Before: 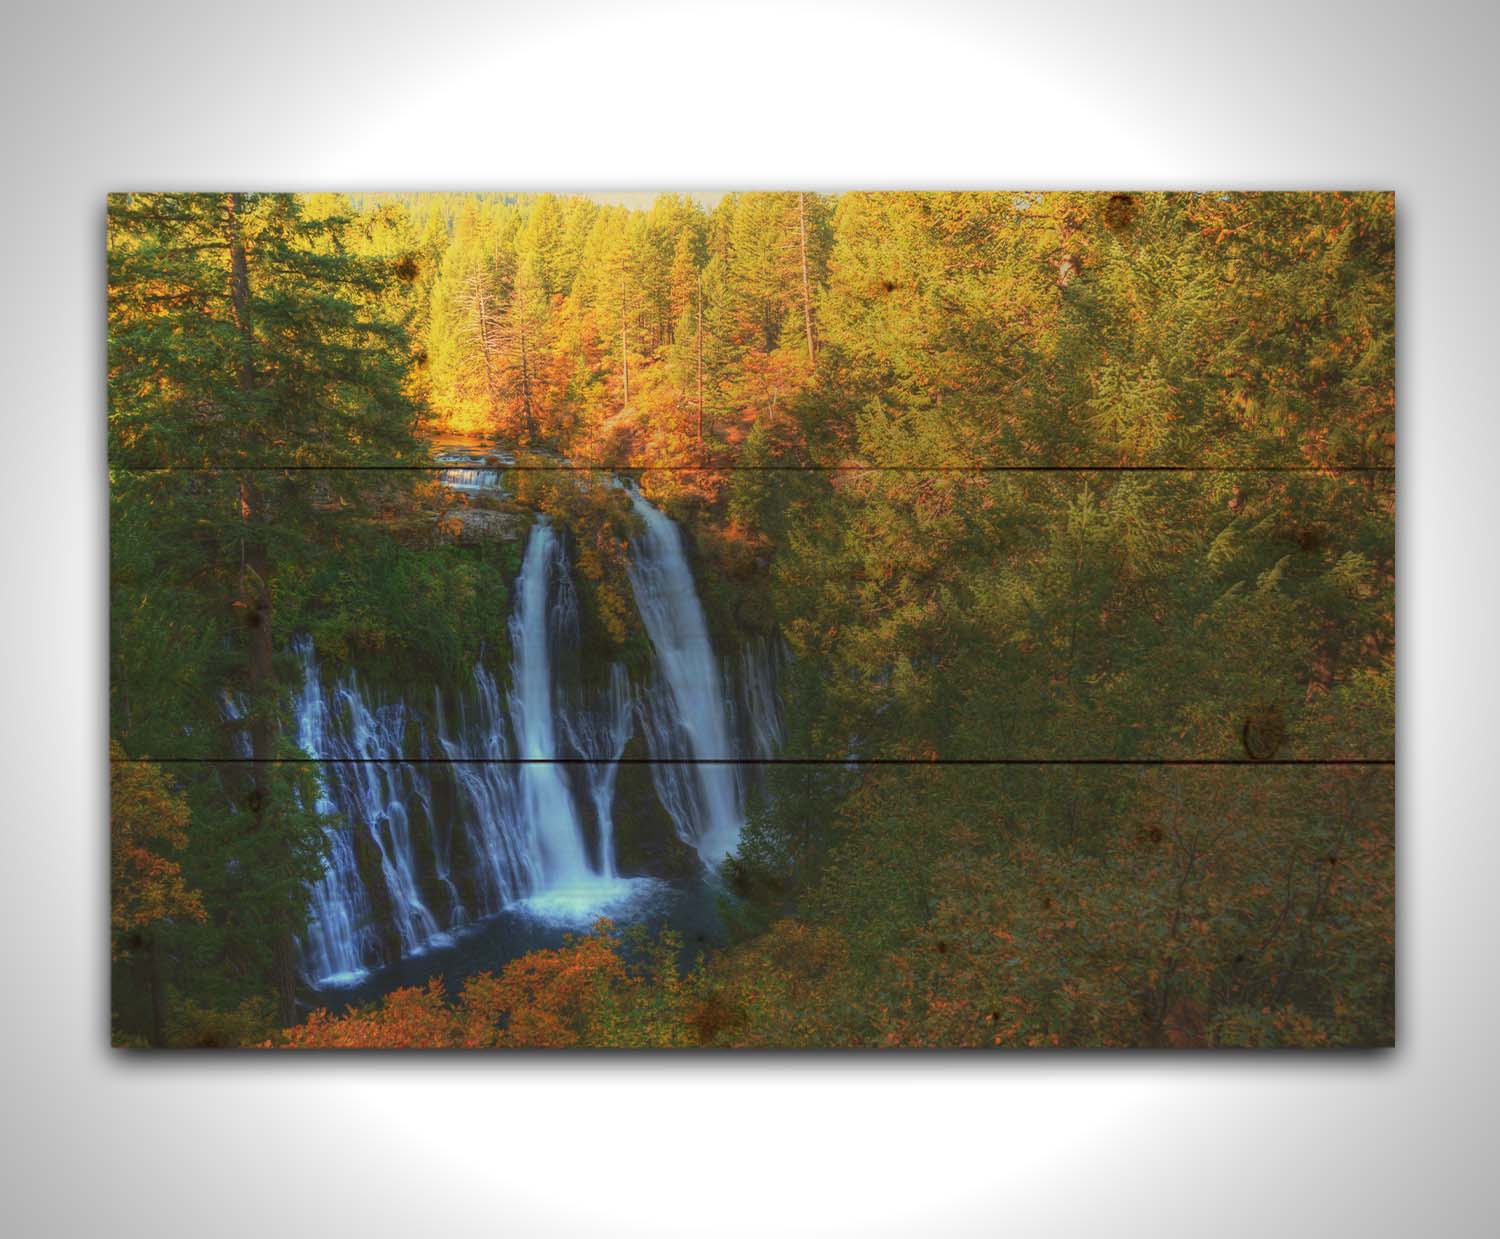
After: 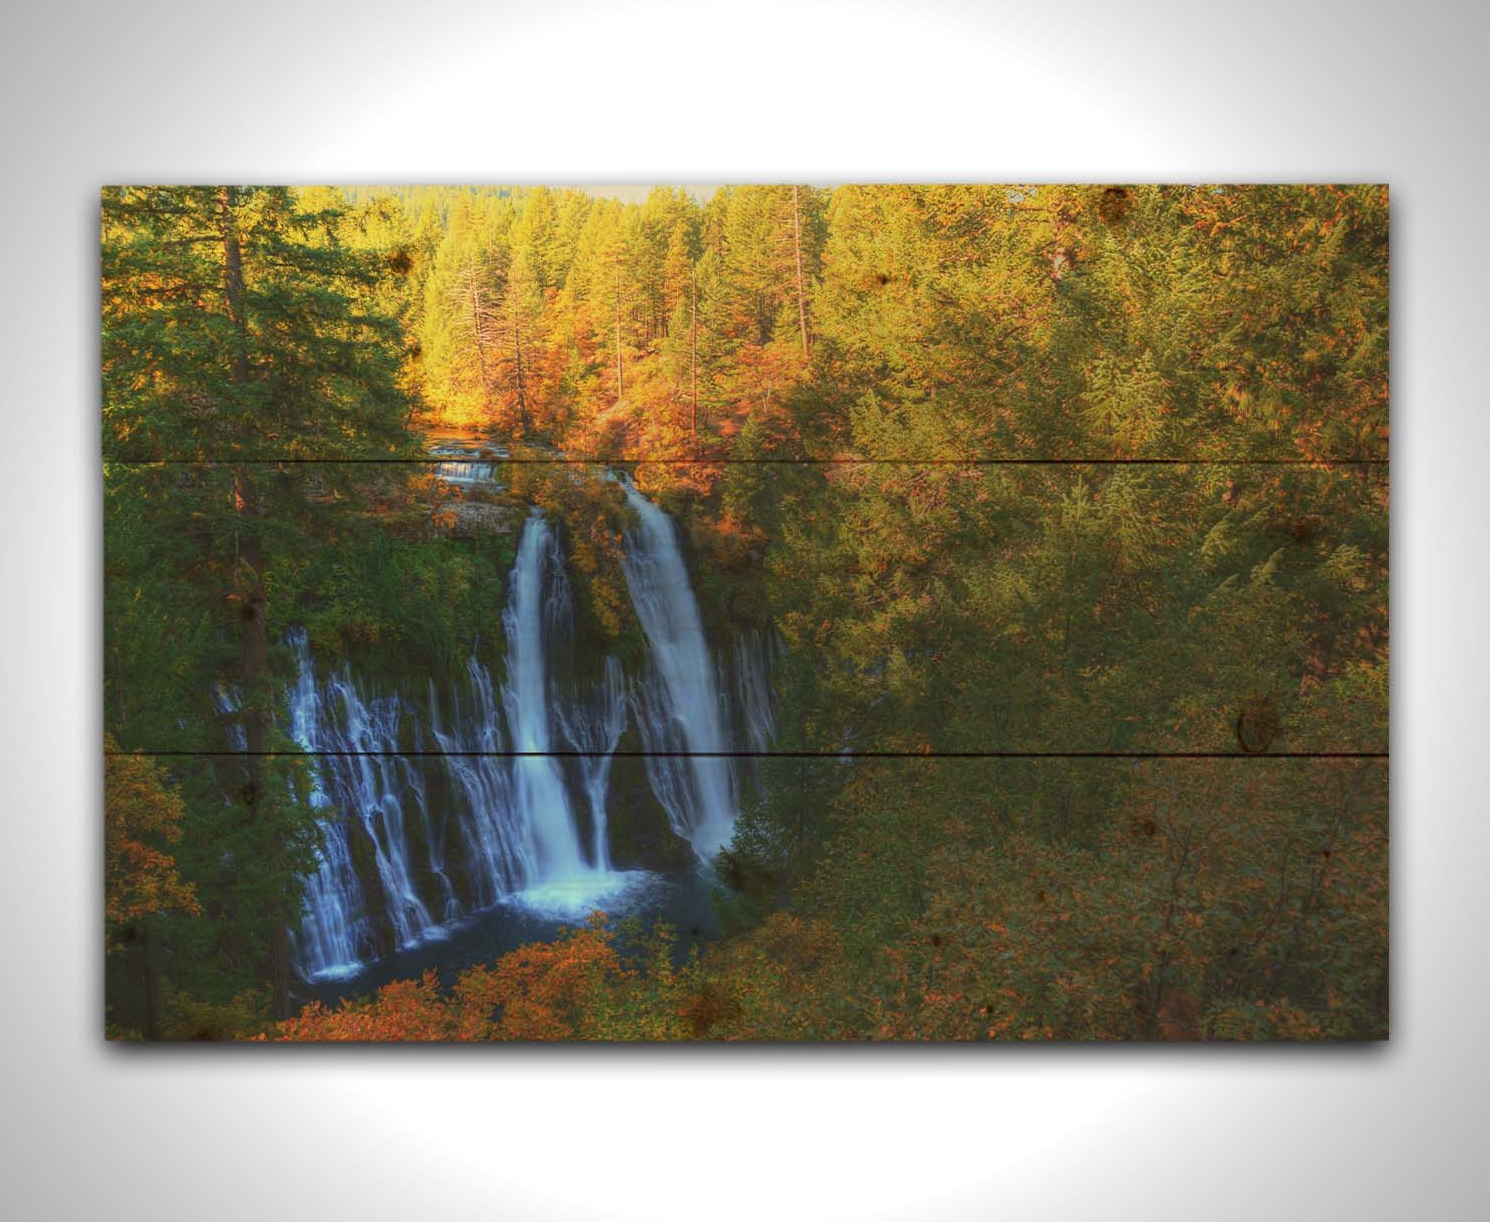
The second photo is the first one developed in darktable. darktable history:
crop: left 0.461%, top 0.638%, right 0.197%, bottom 0.689%
